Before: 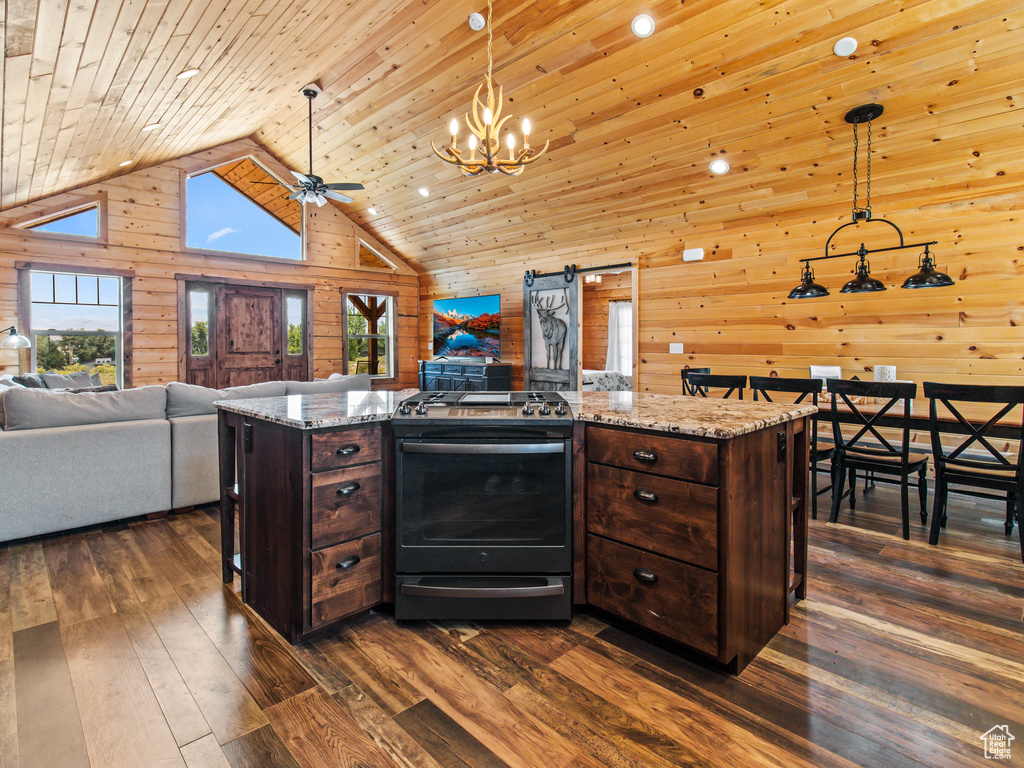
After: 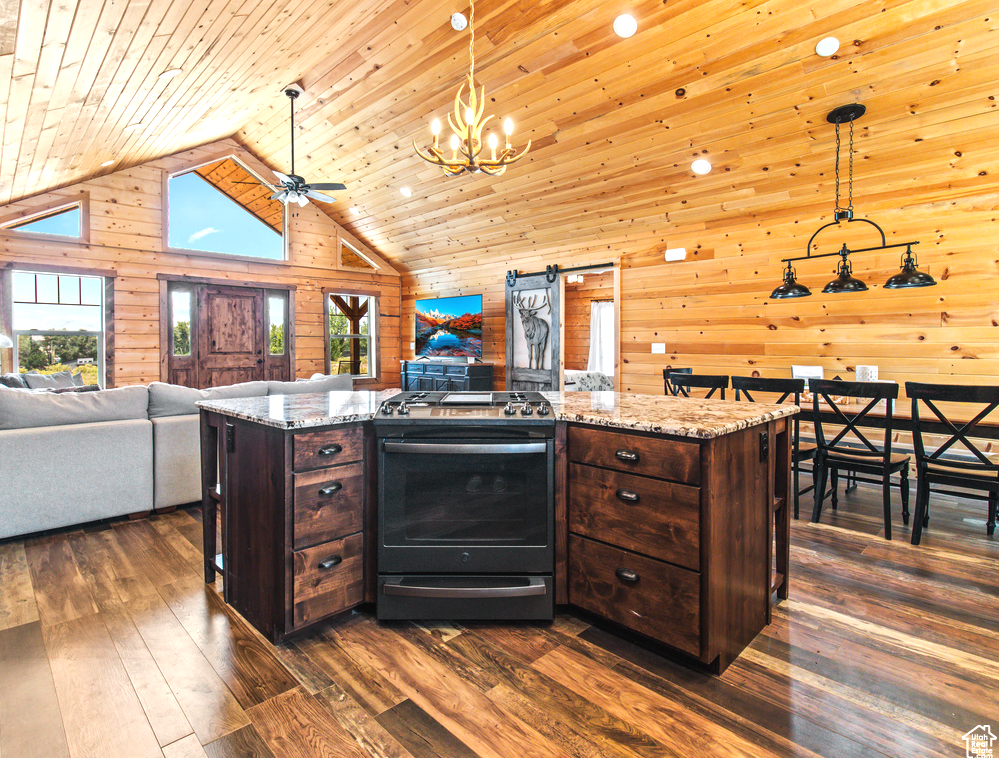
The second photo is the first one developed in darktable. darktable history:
exposure: black level correction -0.002, exposure 0.54 EV, compensate highlight preservation false
crop and rotate: left 1.774%, right 0.633%, bottom 1.28%
